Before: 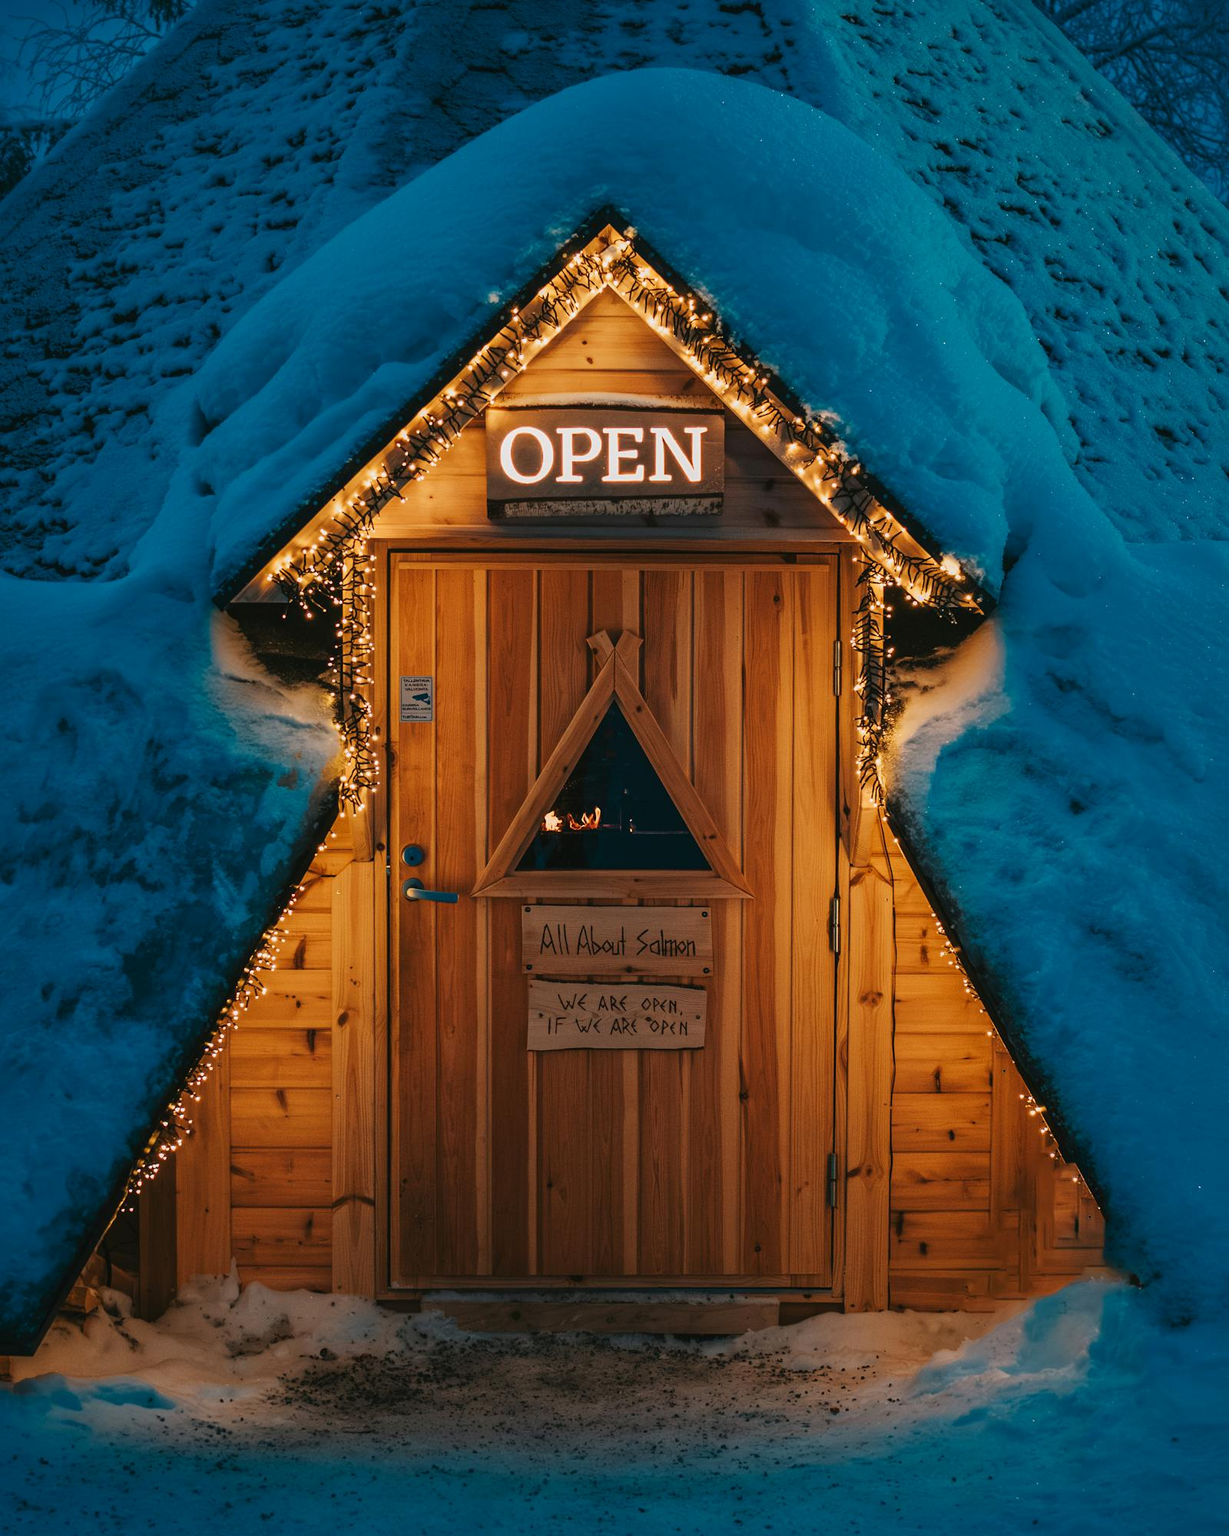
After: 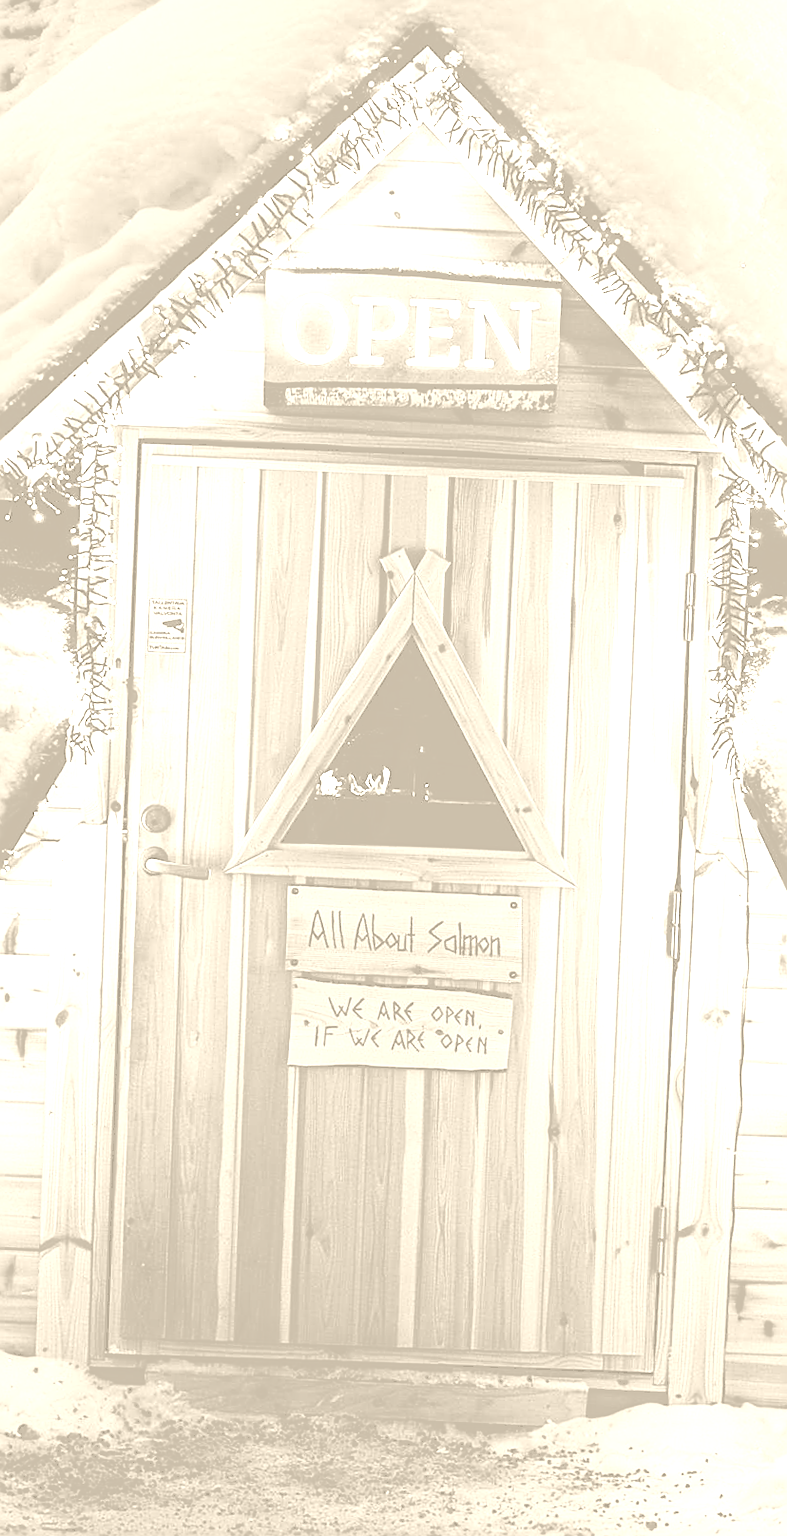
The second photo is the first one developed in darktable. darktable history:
exposure: black level correction 0, exposure 1.2 EV, compensate highlight preservation false
color correction: highlights a* -39.68, highlights b* -40, shadows a* -40, shadows b* -40, saturation -3
colorize: hue 36°, saturation 71%, lightness 80.79%
sharpen: amount 0.901
tone curve: curves: ch0 [(0, 0) (0.003, 0.169) (0.011, 0.169) (0.025, 0.169) (0.044, 0.173) (0.069, 0.178) (0.1, 0.183) (0.136, 0.185) (0.177, 0.197) (0.224, 0.227) (0.277, 0.292) (0.335, 0.391) (0.399, 0.491) (0.468, 0.592) (0.543, 0.672) (0.623, 0.734) (0.709, 0.785) (0.801, 0.844) (0.898, 0.893) (1, 1)], preserve colors none
rotate and perspective: rotation 2.17°, automatic cropping off
crop and rotate: angle 0.02°, left 24.353%, top 13.219%, right 26.156%, bottom 8.224%
